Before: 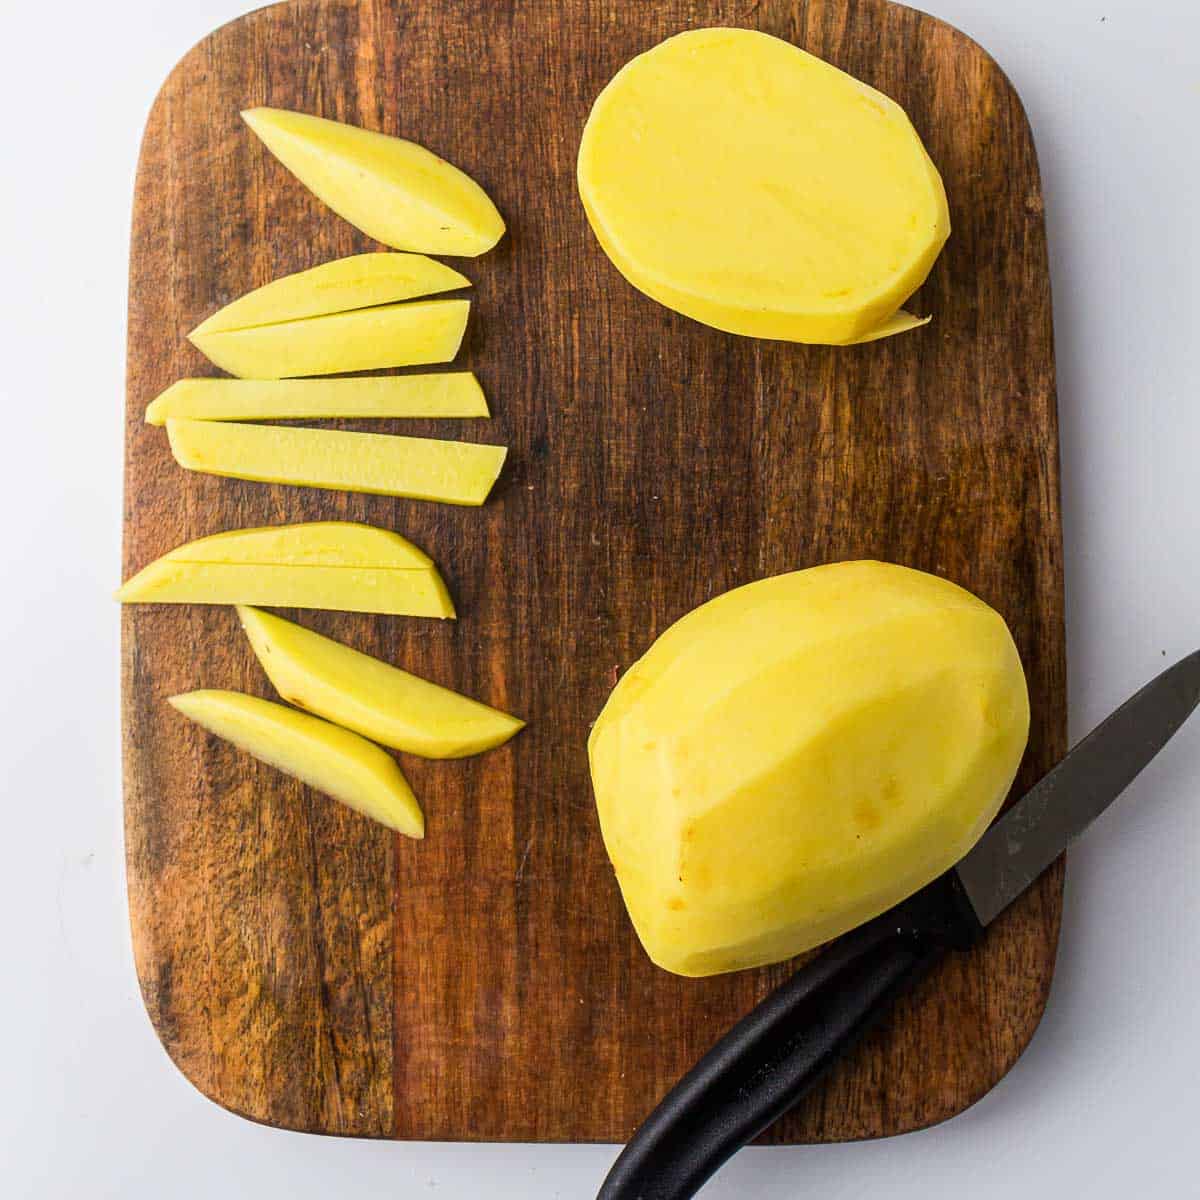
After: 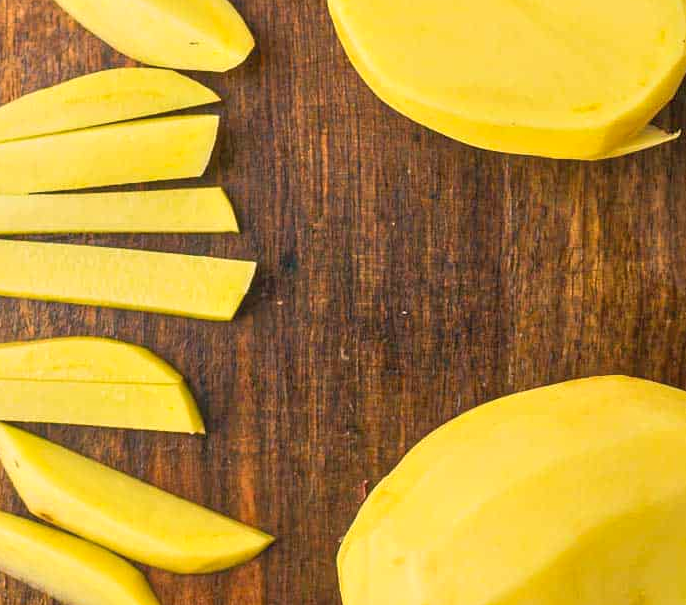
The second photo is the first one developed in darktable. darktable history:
crop: left 20.932%, top 15.471%, right 21.848%, bottom 34.081%
tone equalizer: -8 EV 1 EV, -7 EV 1 EV, -6 EV 1 EV, -5 EV 1 EV, -4 EV 1 EV, -3 EV 0.75 EV, -2 EV 0.5 EV, -1 EV 0.25 EV
color correction: highlights a* 5.38, highlights b* 5.3, shadows a* -4.26, shadows b* -5.11
